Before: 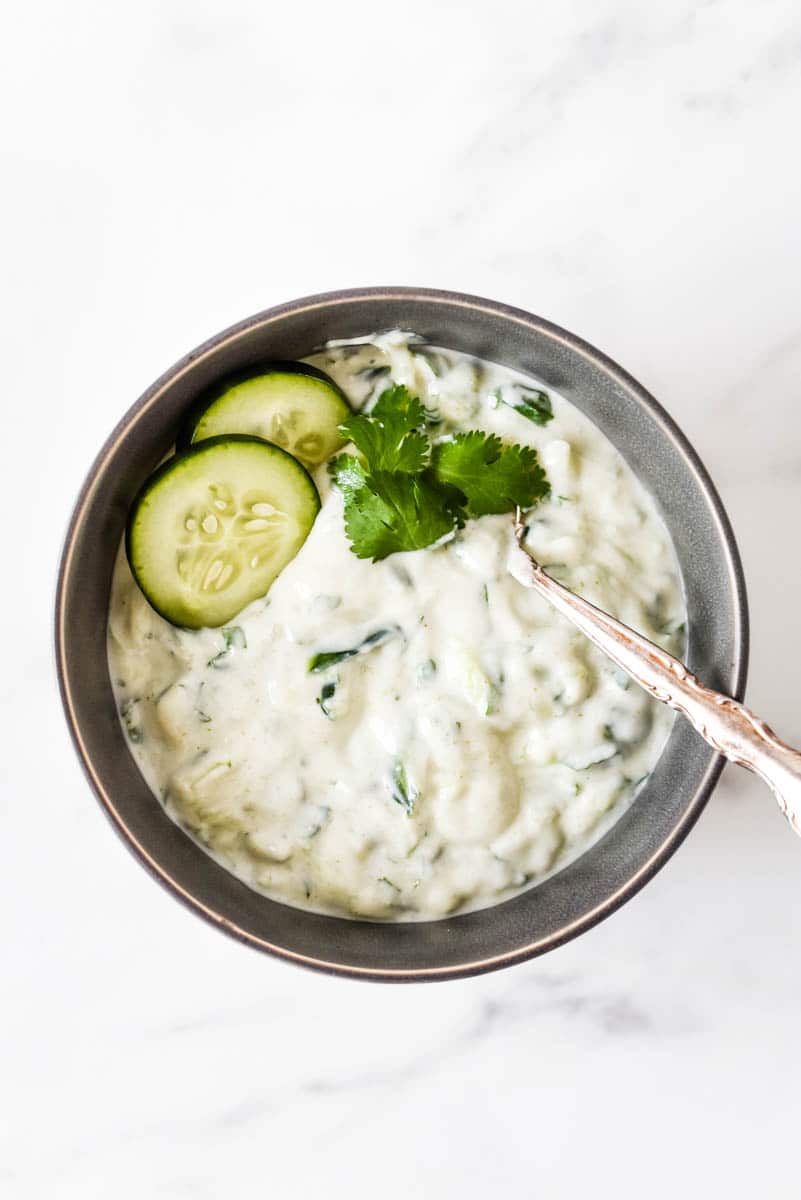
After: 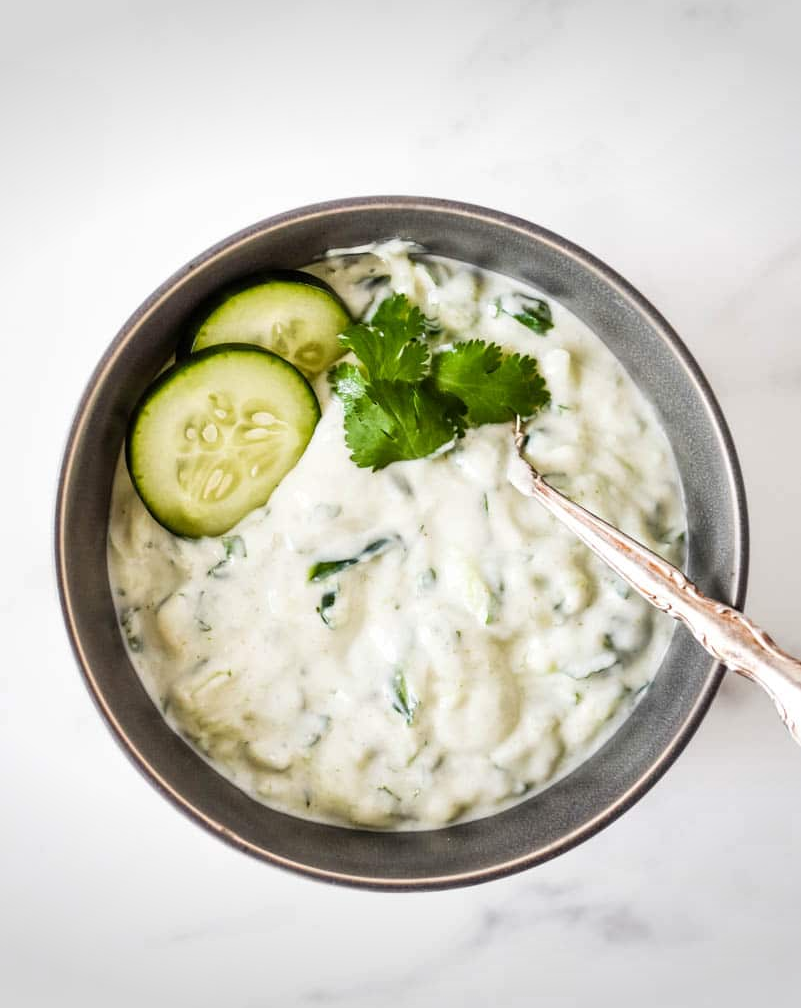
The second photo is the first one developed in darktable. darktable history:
crop: top 7.625%, bottom 8.027%
white balance: emerald 1
vignetting: fall-off start 100%, brightness -0.282, width/height ratio 1.31
